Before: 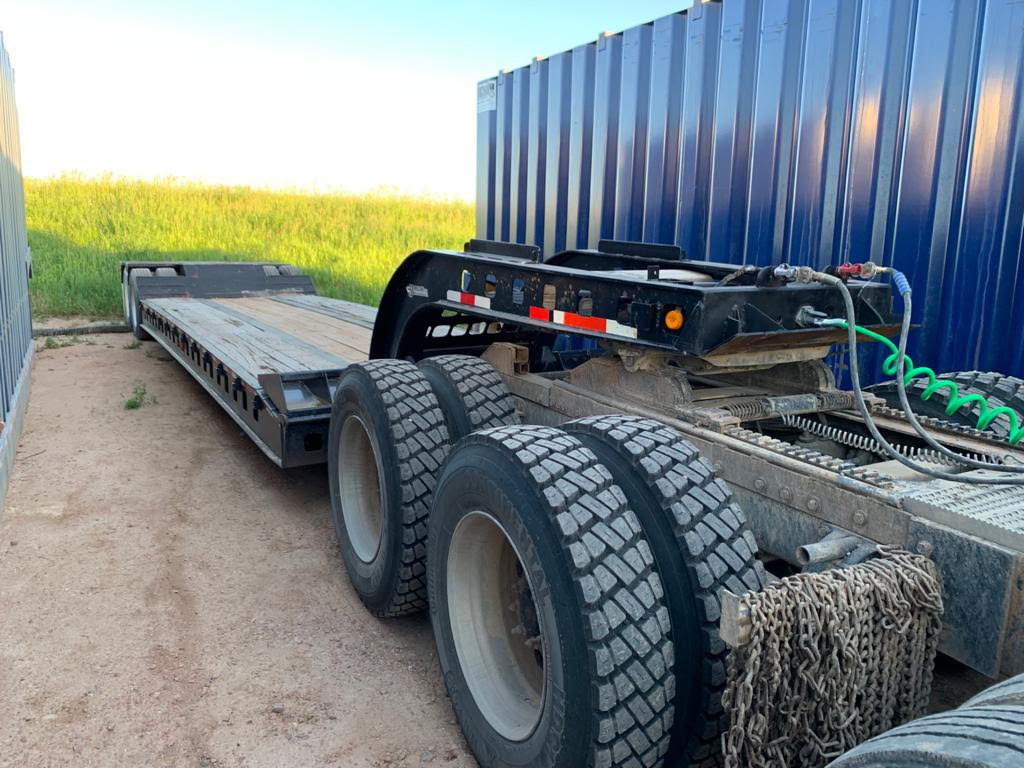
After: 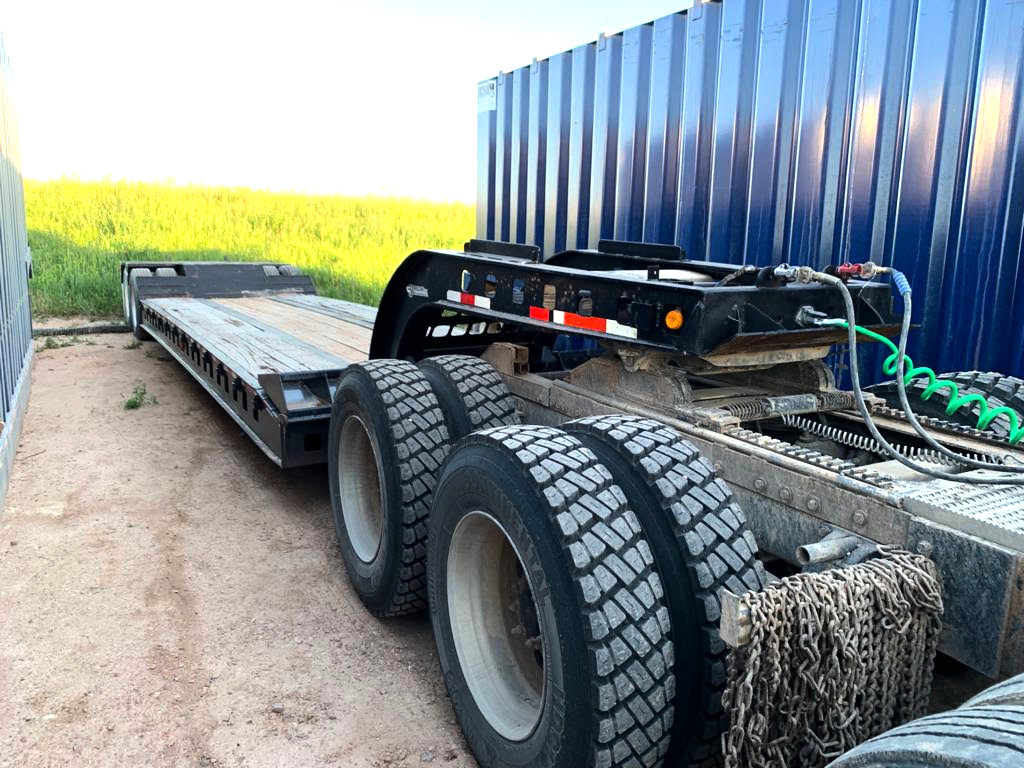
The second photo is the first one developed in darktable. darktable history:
tone equalizer: -8 EV -0.725 EV, -7 EV -0.73 EV, -6 EV -0.562 EV, -5 EV -0.402 EV, -3 EV 0.387 EV, -2 EV 0.6 EV, -1 EV 0.691 EV, +0 EV 0.747 EV, edges refinement/feathering 500, mask exposure compensation -1.57 EV, preserve details no
